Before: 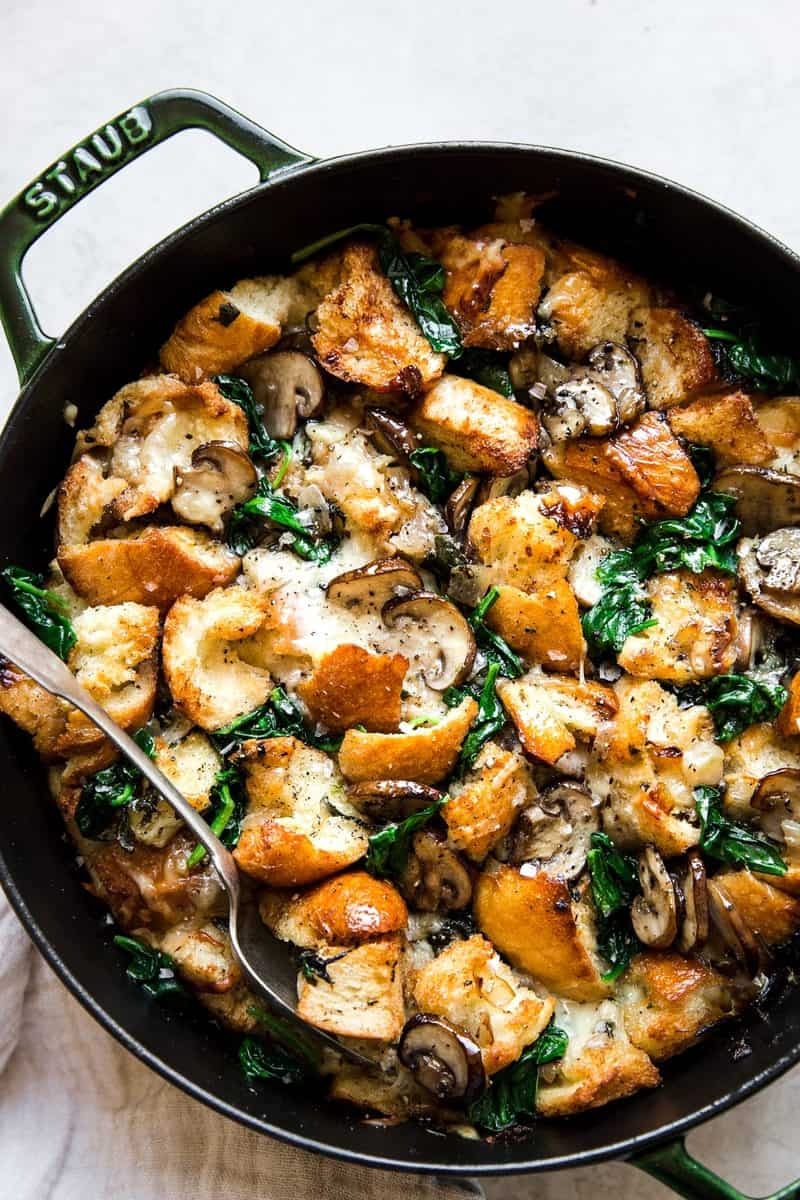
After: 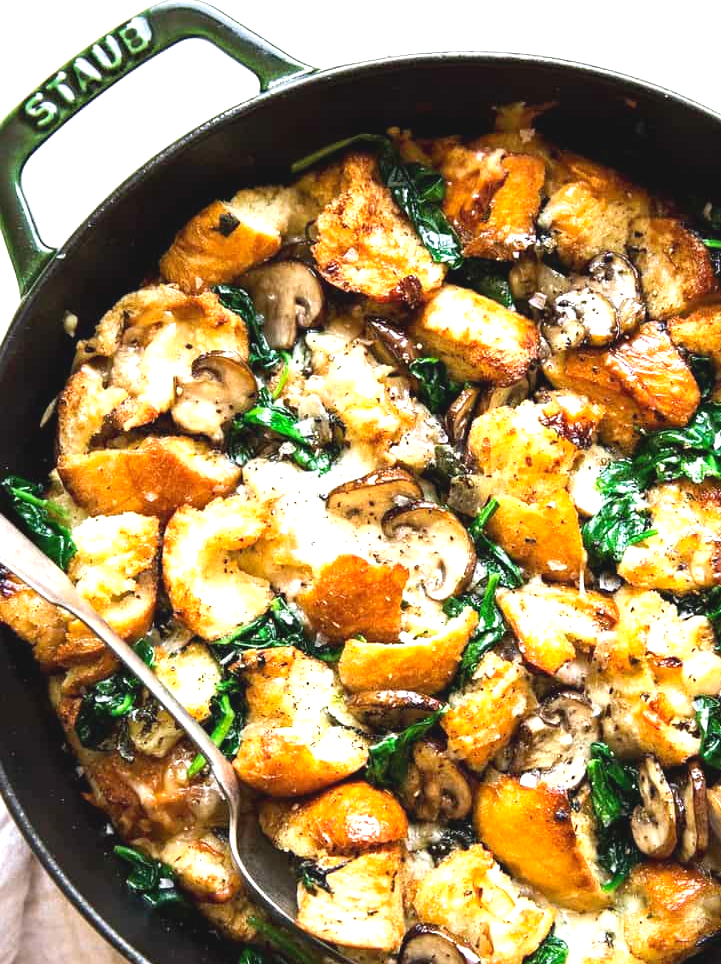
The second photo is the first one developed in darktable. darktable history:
crop: top 7.556%, right 9.782%, bottom 12.083%
contrast brightness saturation: contrast -0.117
exposure: exposure 1.154 EV, compensate exposure bias true, compensate highlight preservation false
